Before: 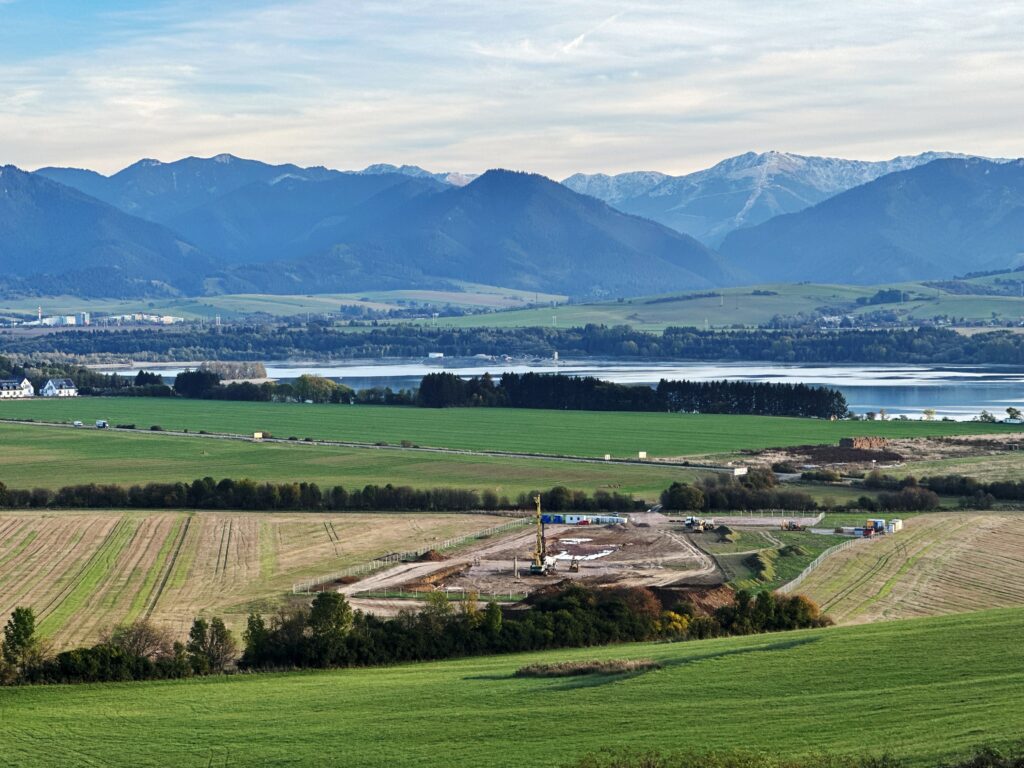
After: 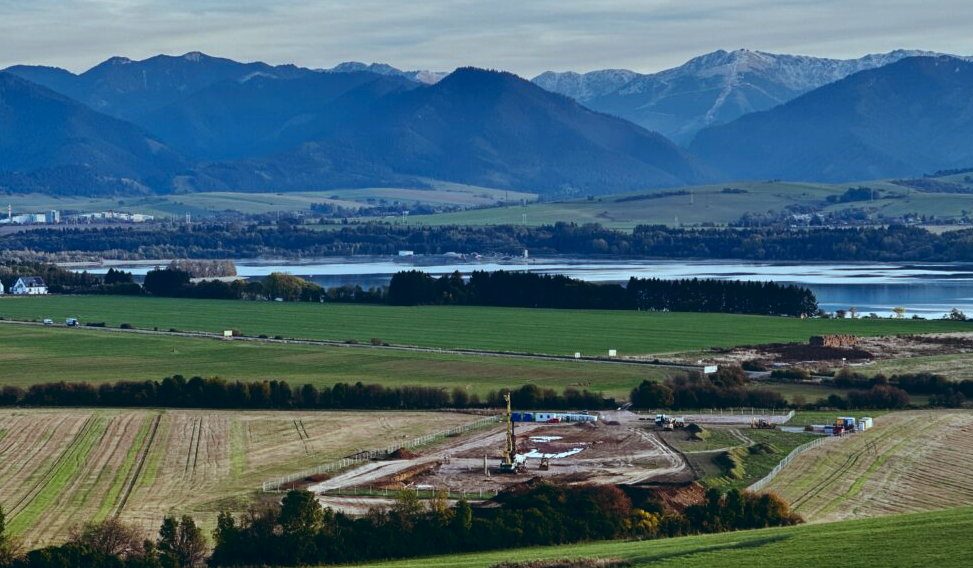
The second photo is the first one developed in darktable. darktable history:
graduated density: on, module defaults
crop and rotate: left 2.991%, top 13.302%, right 1.981%, bottom 12.636%
contrast brightness saturation: contrast 0.07, brightness -0.13, saturation 0.06
color balance: lift [1.003, 0.993, 1.001, 1.007], gamma [1.018, 1.072, 0.959, 0.928], gain [0.974, 0.873, 1.031, 1.127]
white balance: red 1.009, blue 1.027
